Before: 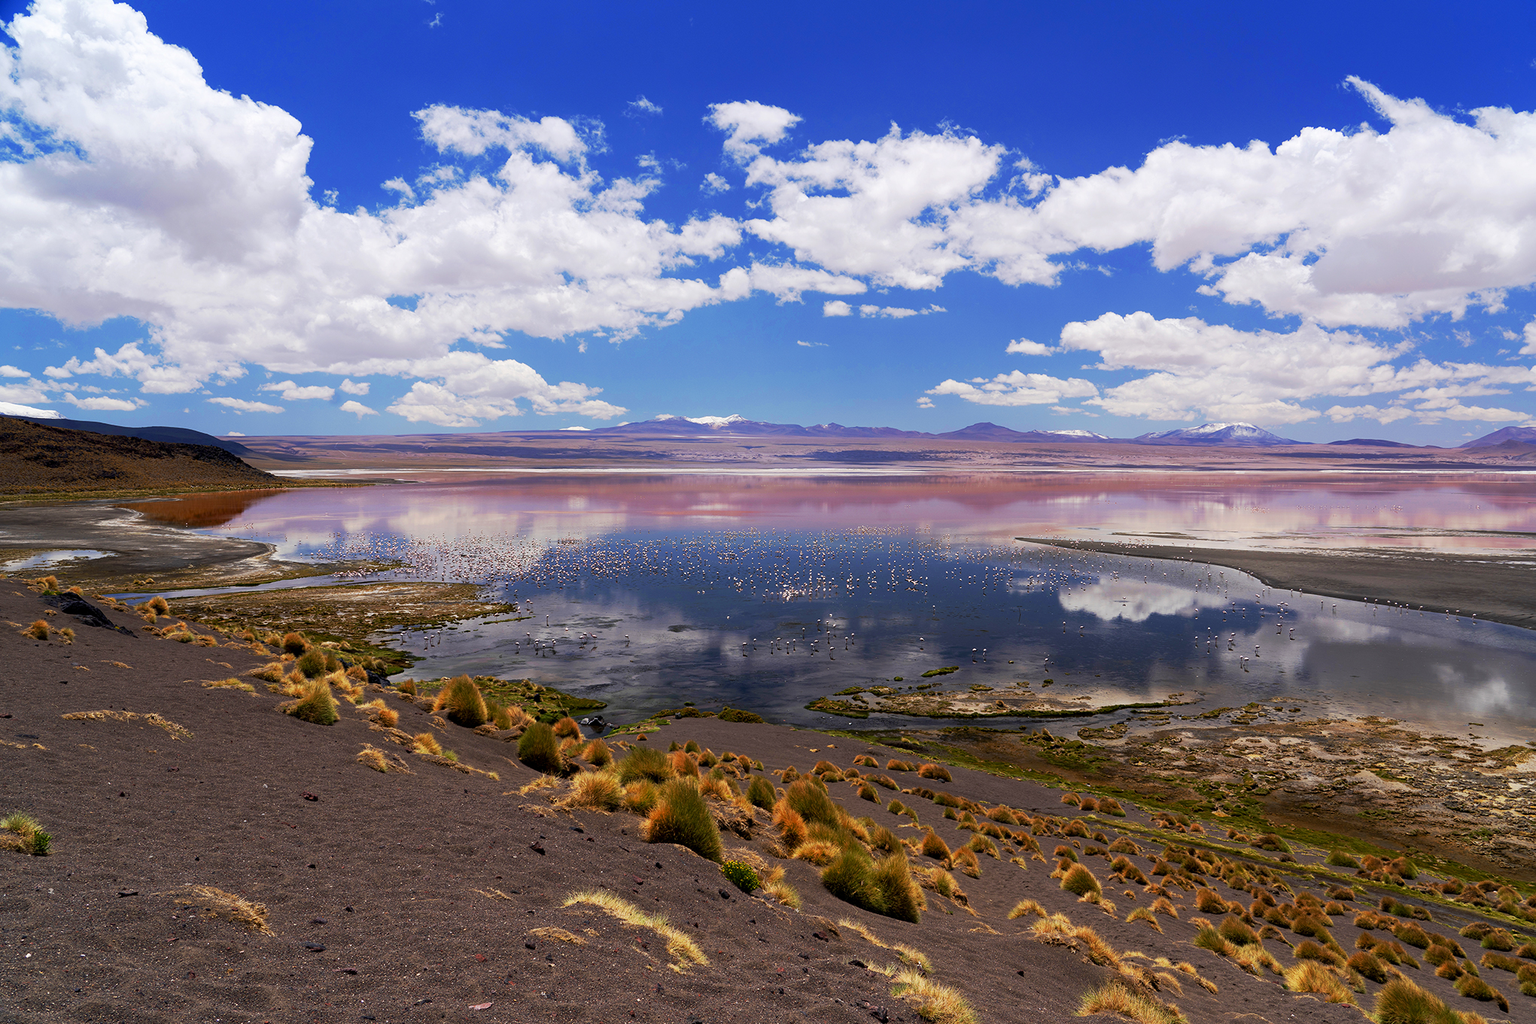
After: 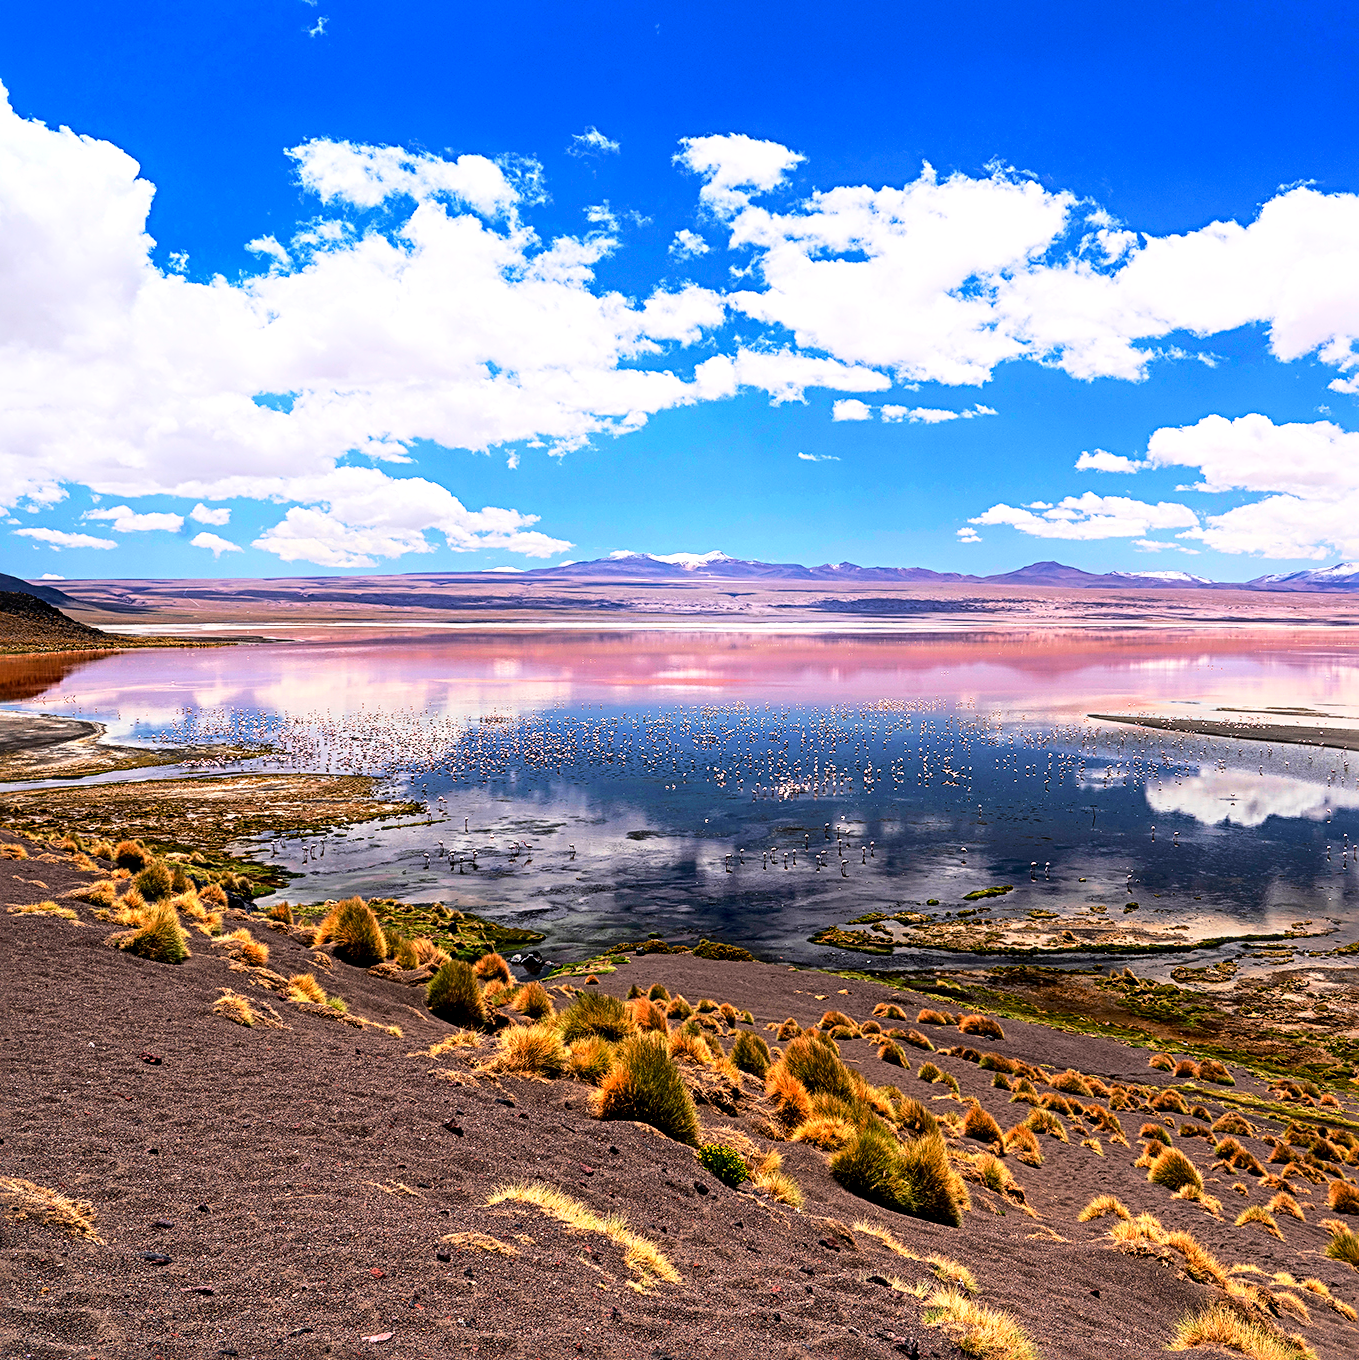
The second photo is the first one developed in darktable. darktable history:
base curve: curves: ch0 [(0, 0) (0.028, 0.03) (0.121, 0.232) (0.46, 0.748) (0.859, 0.968) (1, 1)]
crop and rotate: left 12.8%, right 20.603%
sharpen: radius 3.983
local contrast: detail 130%
